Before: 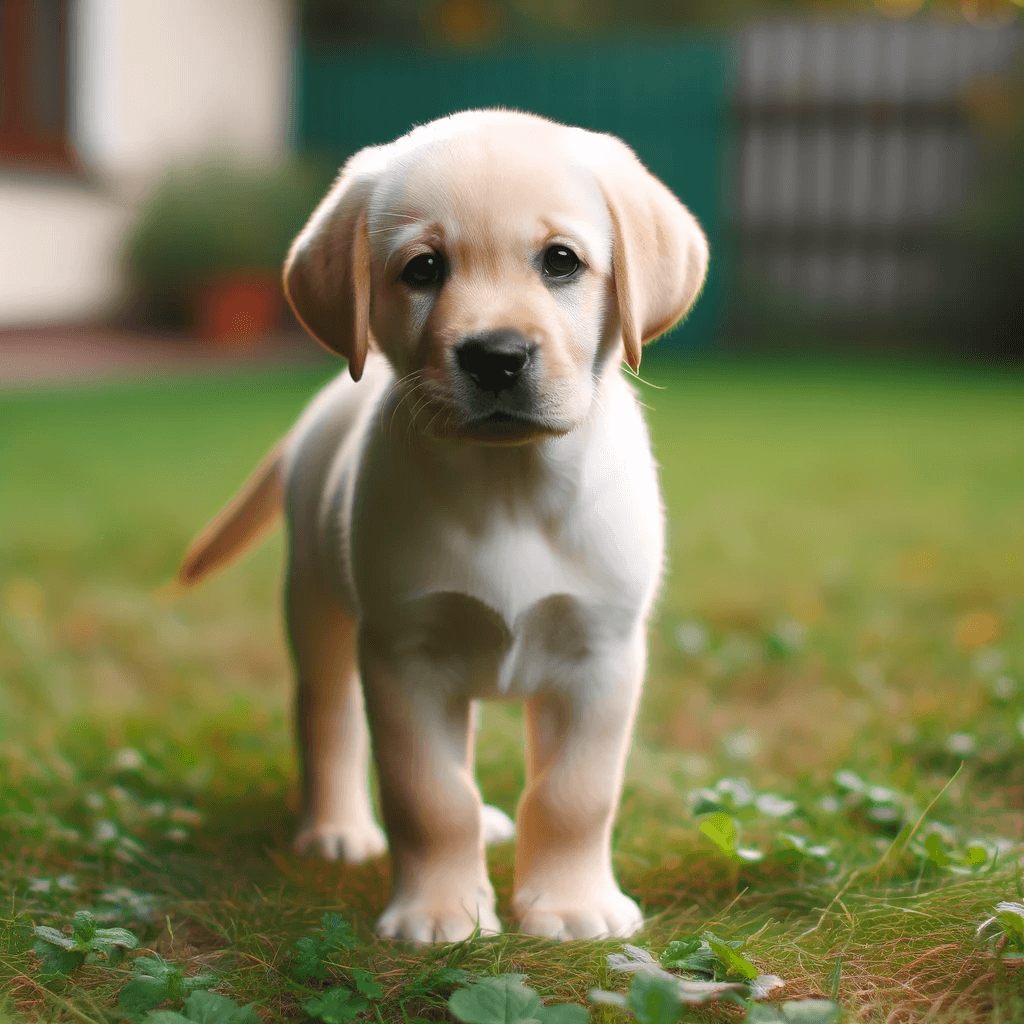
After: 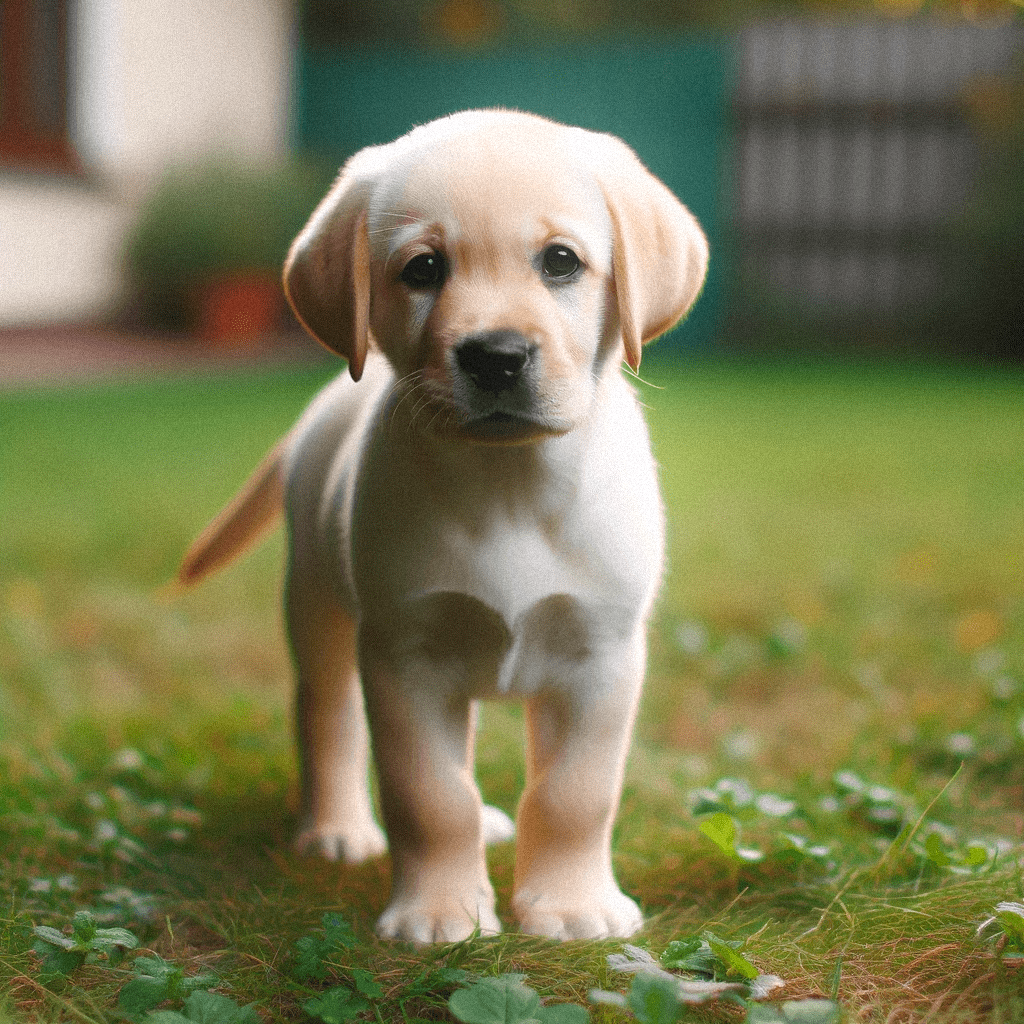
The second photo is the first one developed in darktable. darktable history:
bloom: size 13.65%, threshold 98.39%, strength 4.82%
grain: mid-tones bias 0%
